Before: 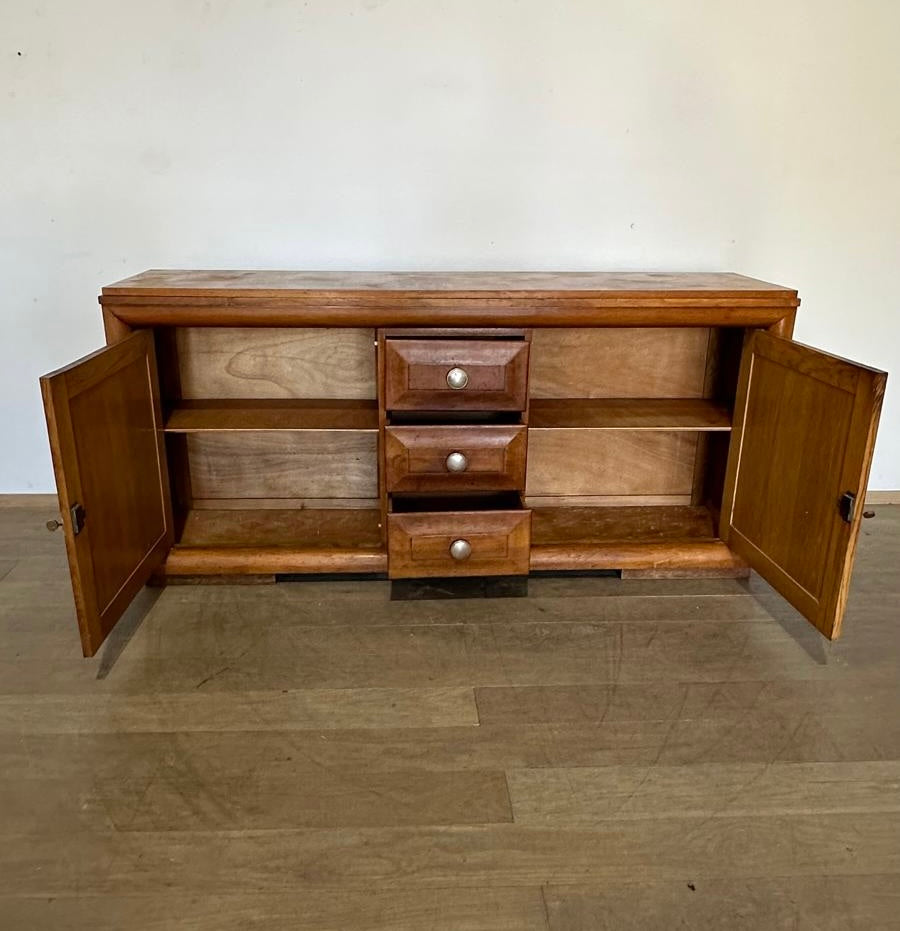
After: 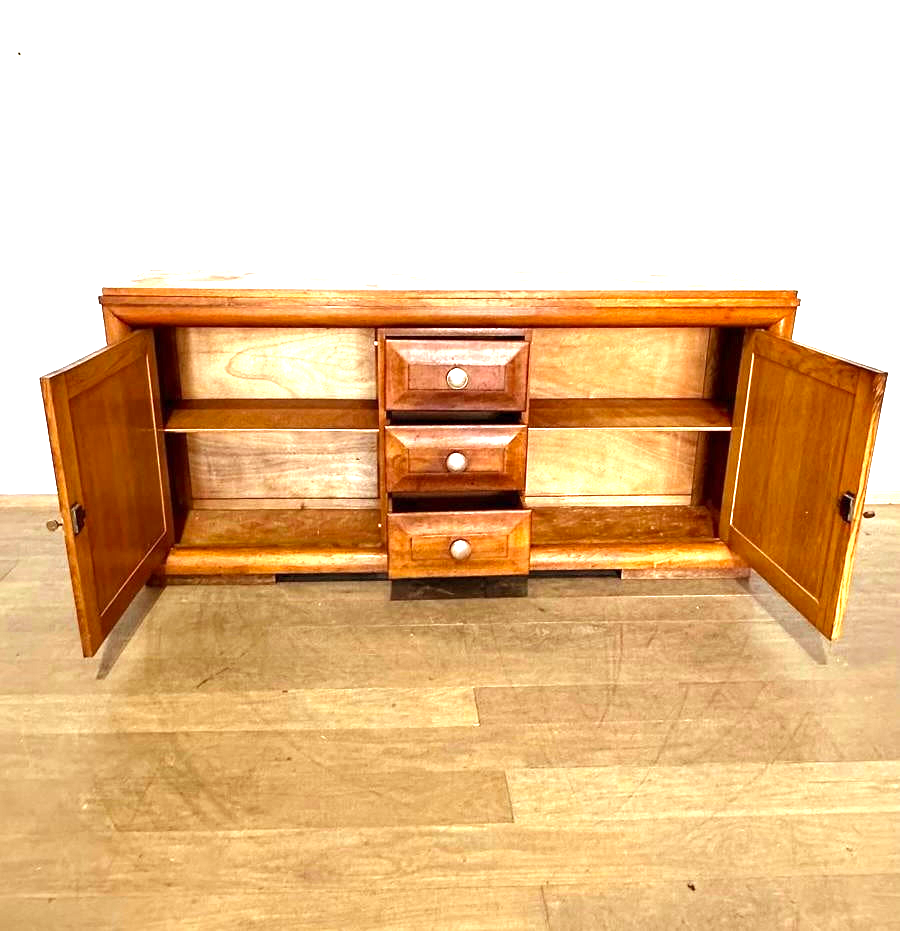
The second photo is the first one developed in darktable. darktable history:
rgb levels: mode RGB, independent channels, levels [[0, 0.5, 1], [0, 0.521, 1], [0, 0.536, 1]]
exposure: exposure 2.04 EV, compensate highlight preservation false
